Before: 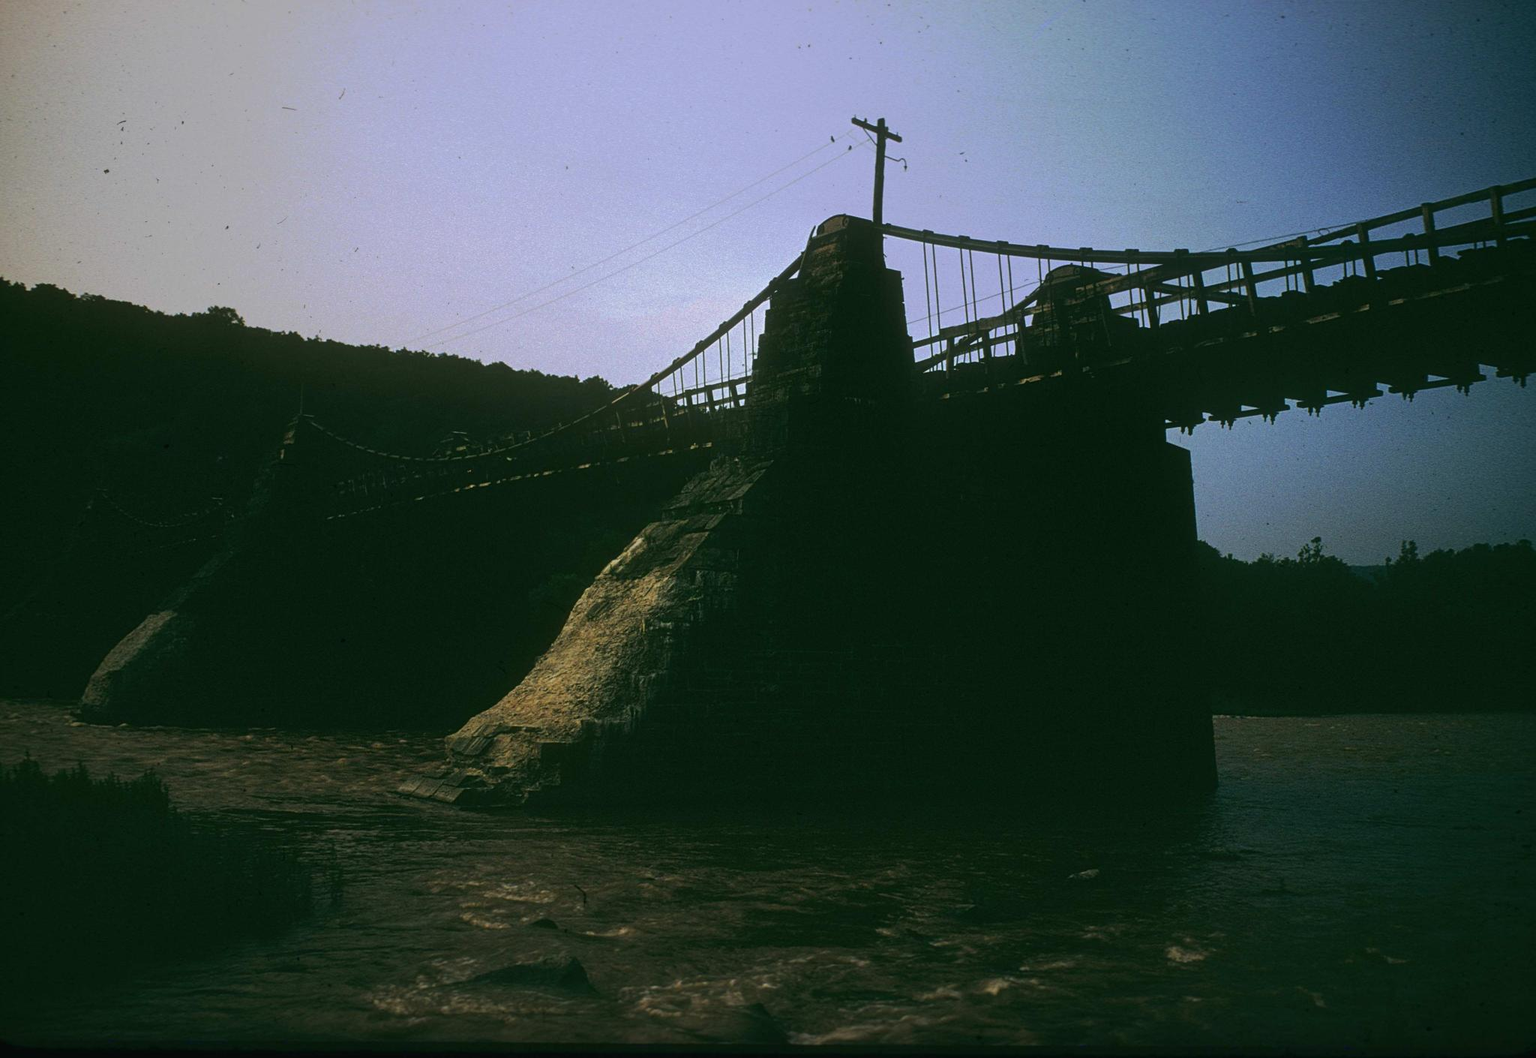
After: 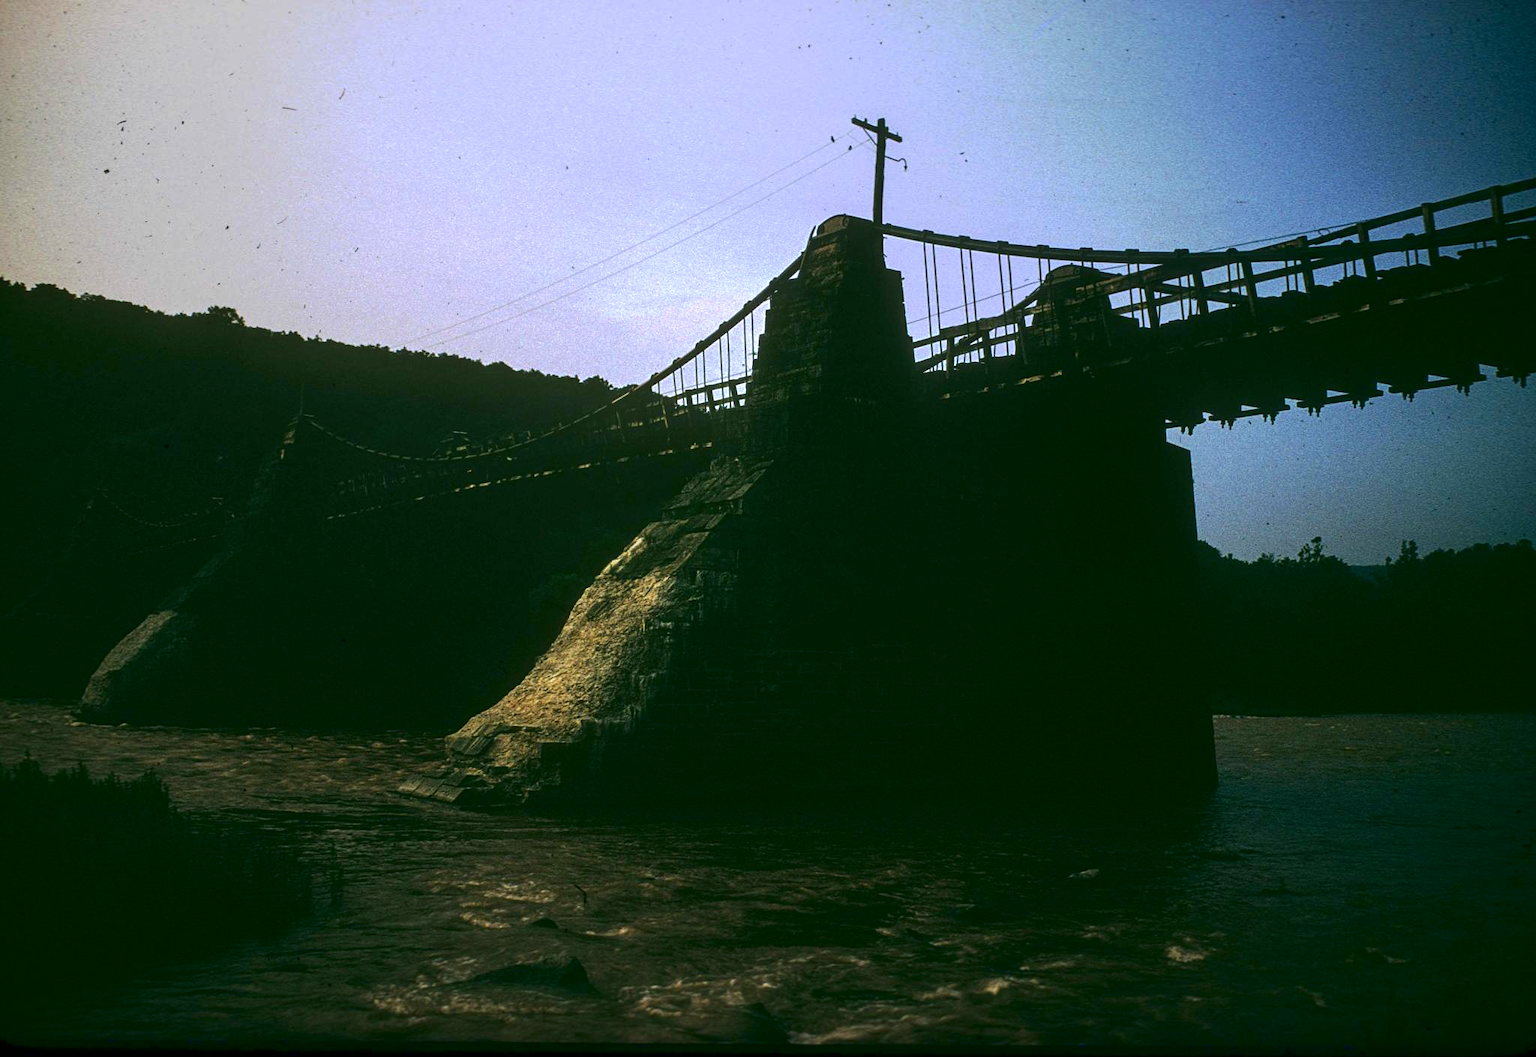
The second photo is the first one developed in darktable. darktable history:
exposure: black level correction 0, exposure 0.7 EV, compensate exposure bias true, compensate highlight preservation false
contrast brightness saturation: contrast 0.07, brightness -0.14, saturation 0.11
local contrast: detail 130%
